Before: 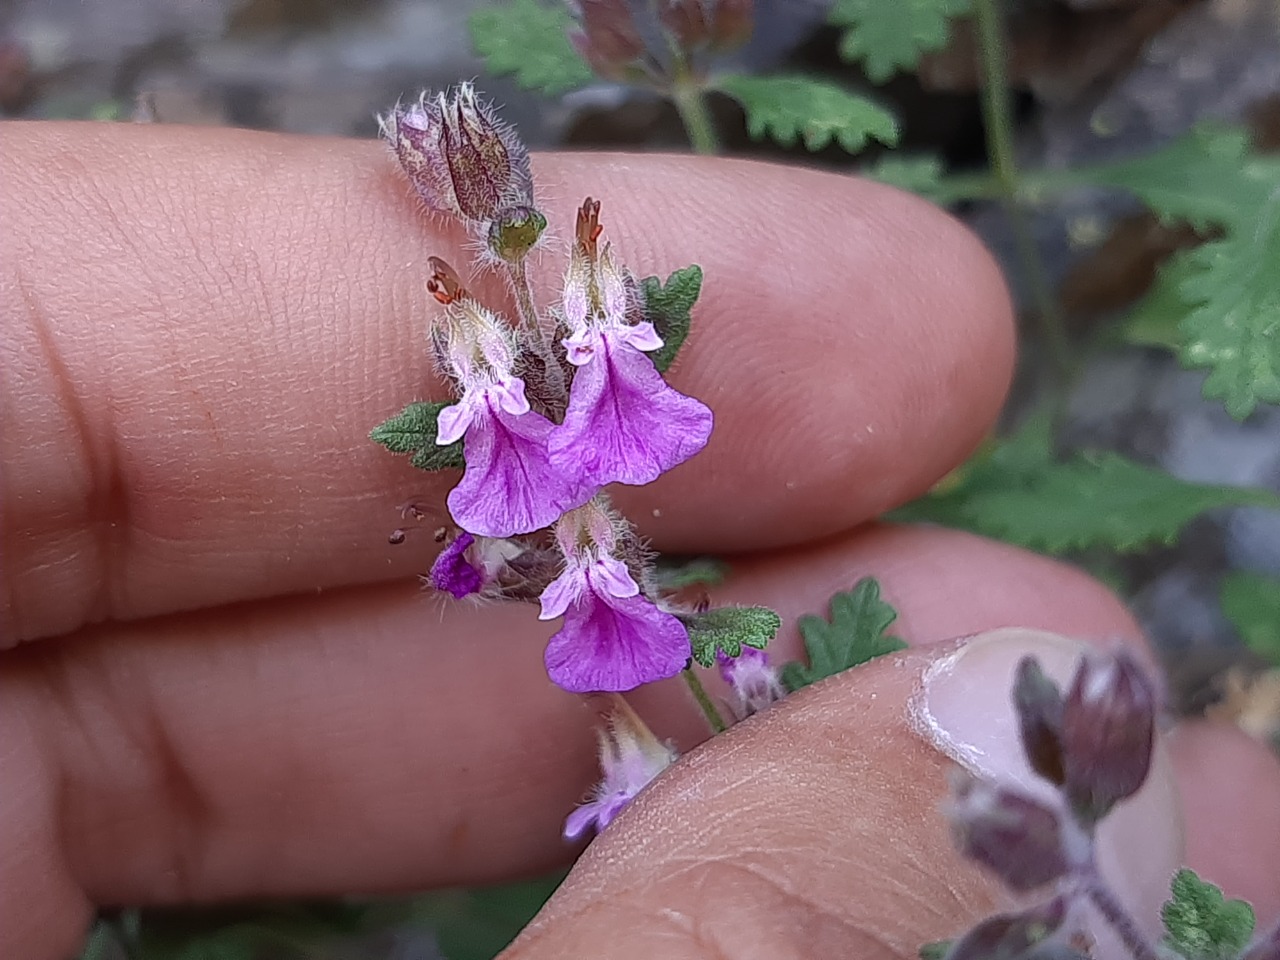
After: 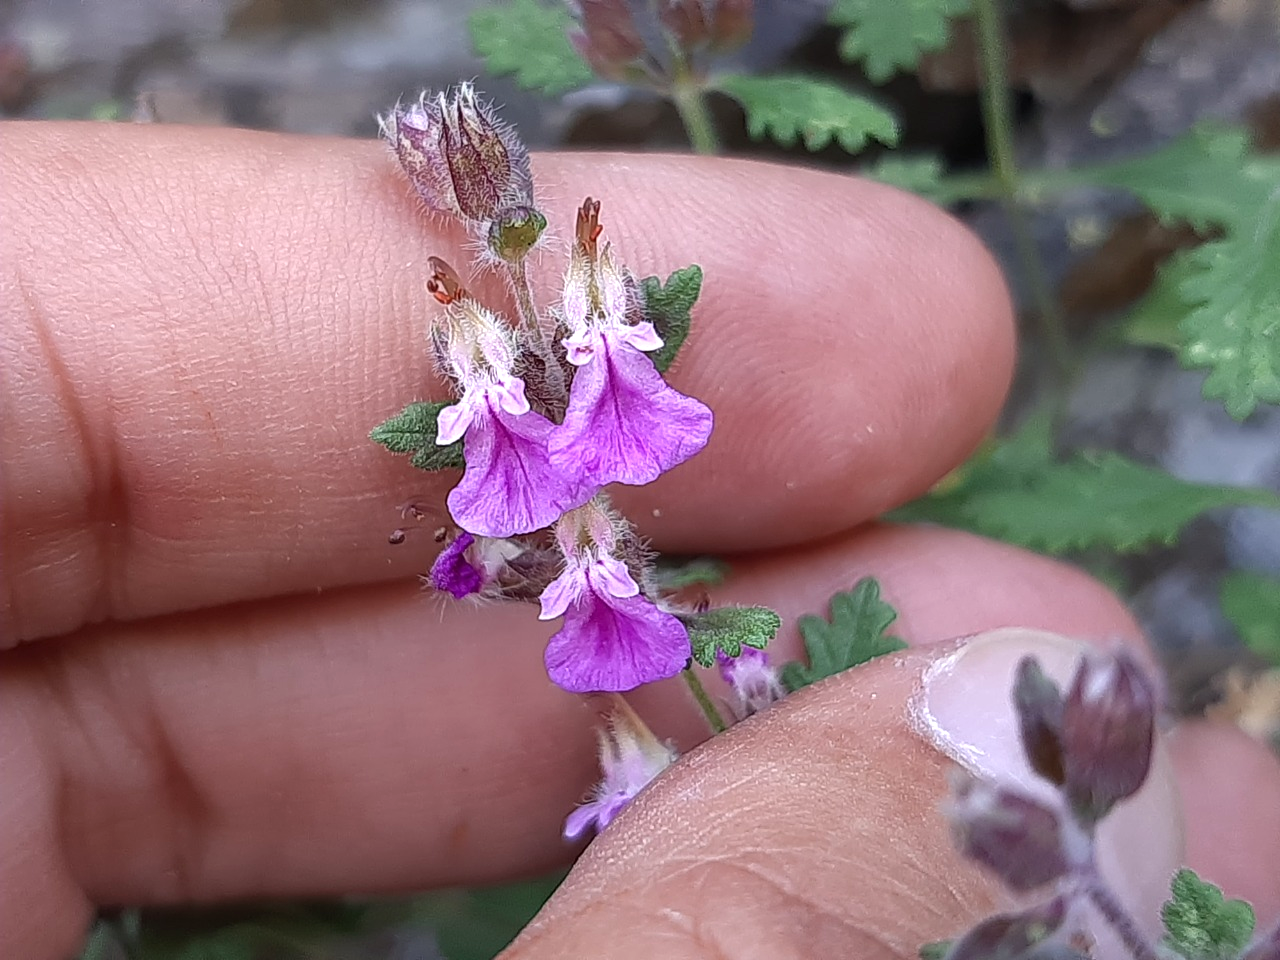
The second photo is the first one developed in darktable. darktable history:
tone equalizer: mask exposure compensation -0.492 EV
exposure: exposure 0.374 EV, compensate exposure bias true, compensate highlight preservation false
